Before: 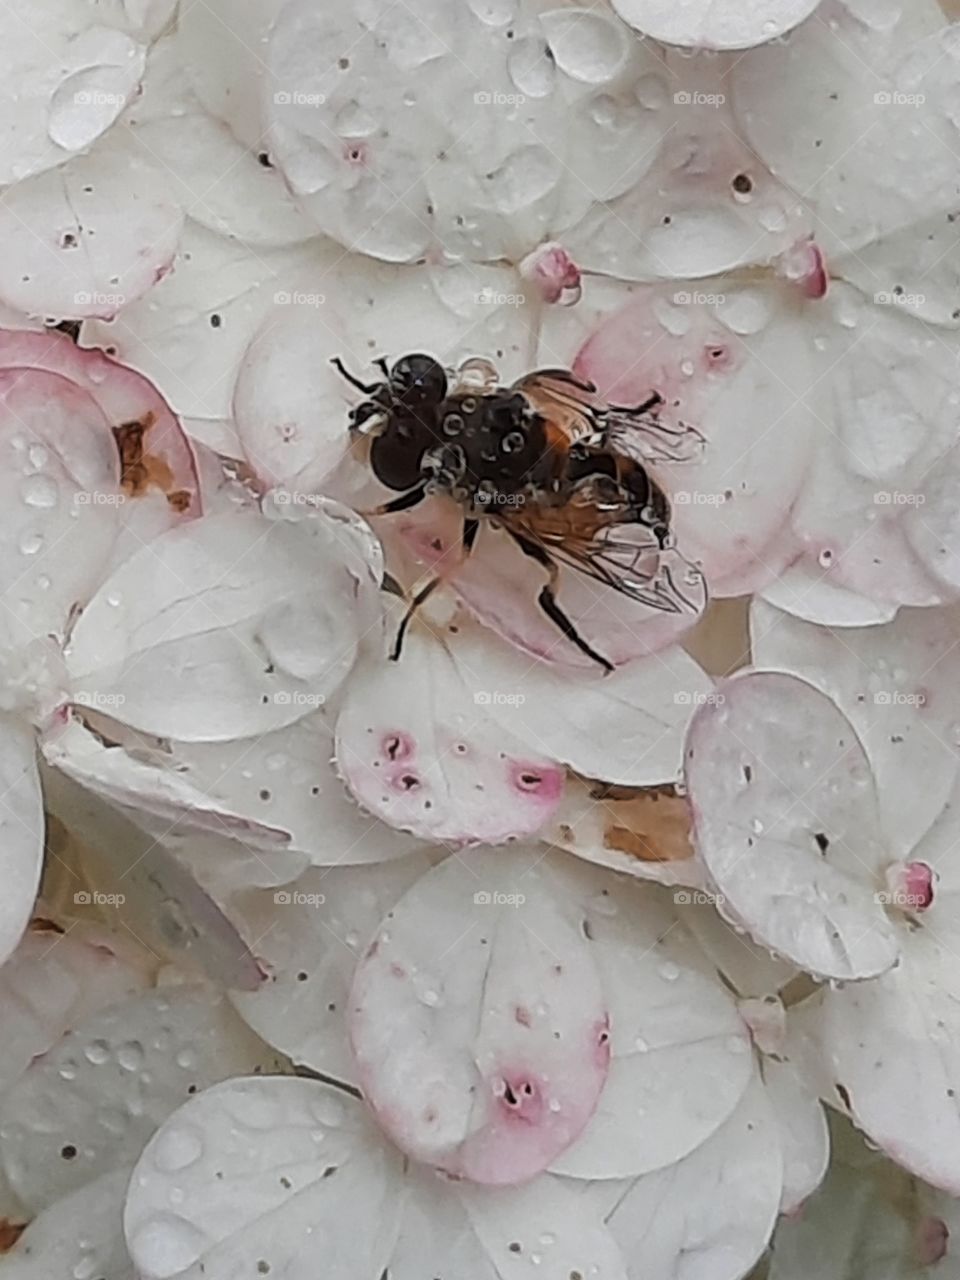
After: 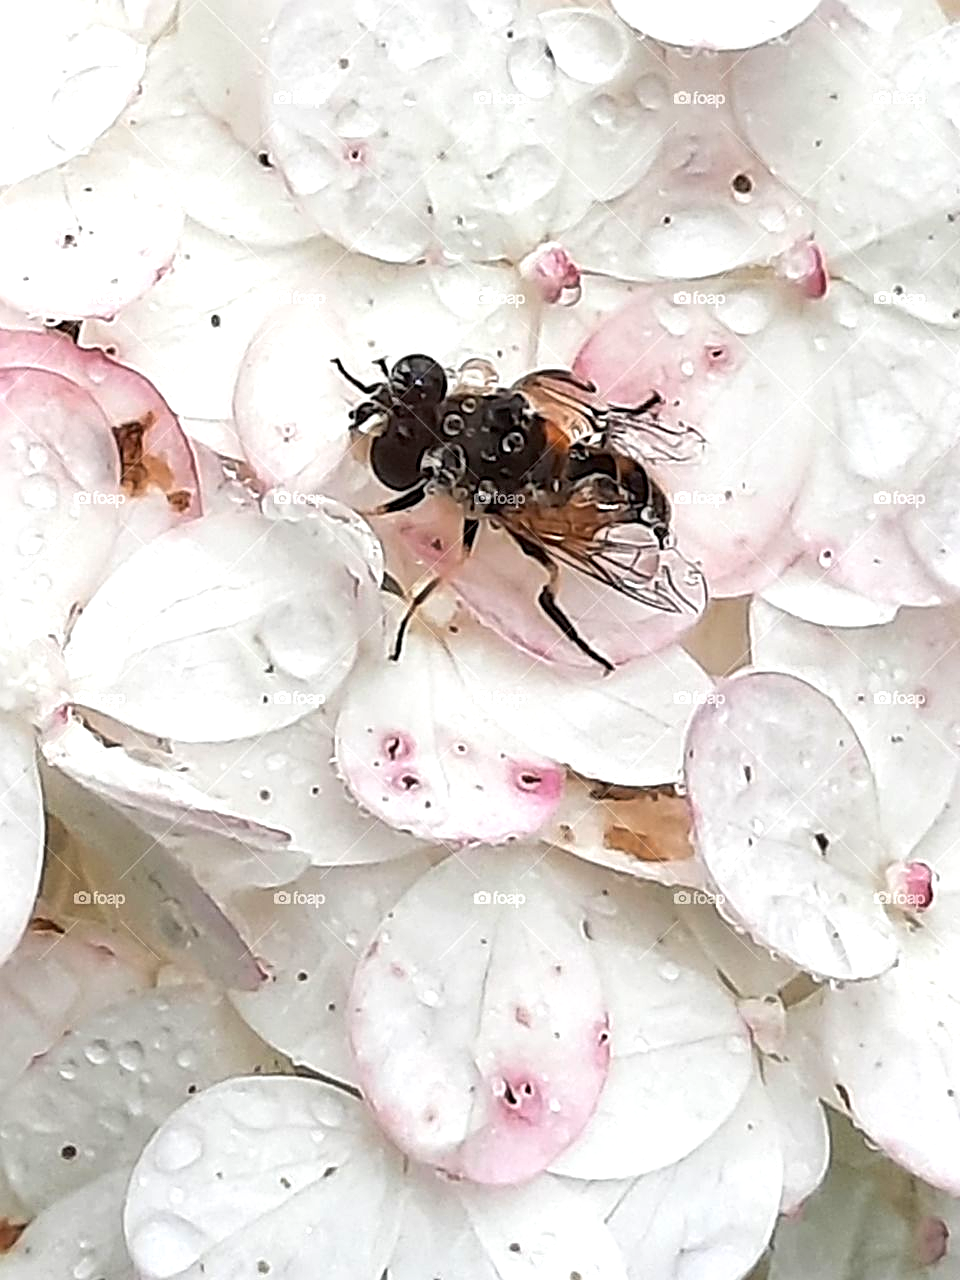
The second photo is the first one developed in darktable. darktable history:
exposure: black level correction 0.002, exposure 1 EV, compensate highlight preservation false
sharpen: on, module defaults
